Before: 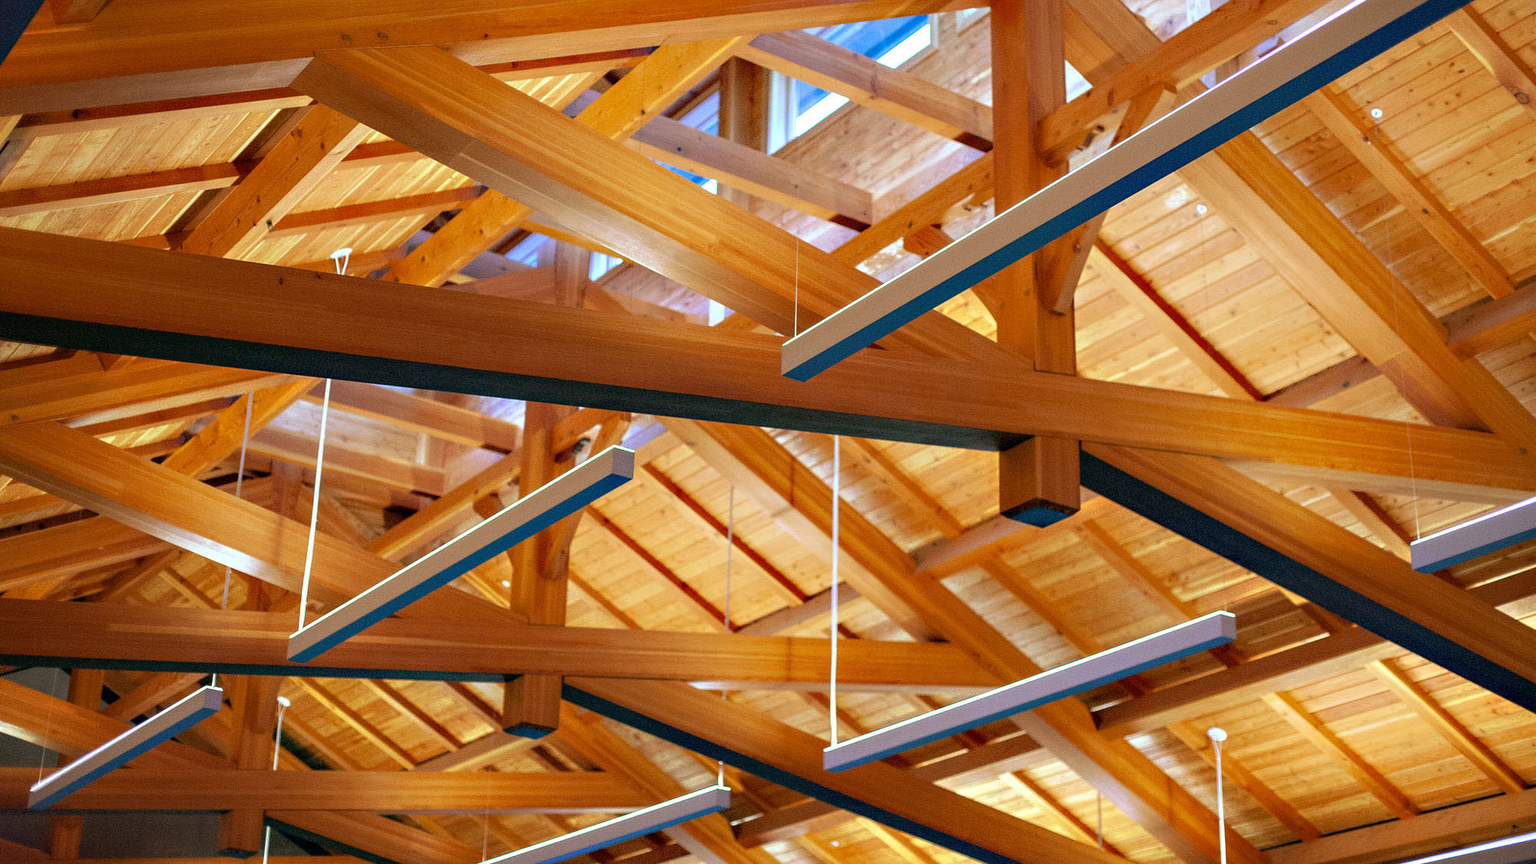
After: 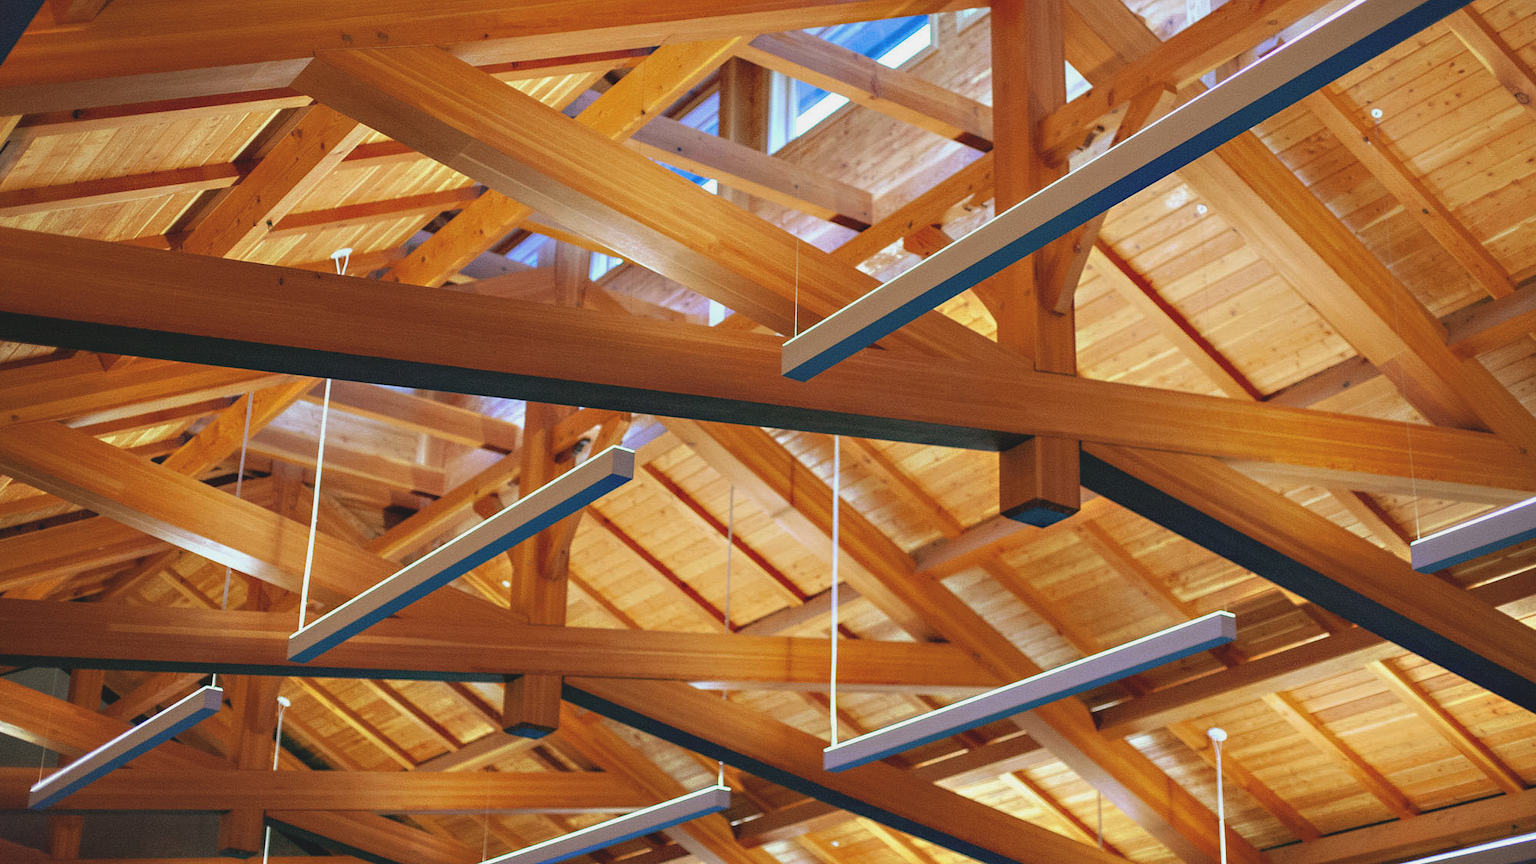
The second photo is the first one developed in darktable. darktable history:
exposure: black level correction -0.013, exposure -0.195 EV, compensate highlight preservation false
